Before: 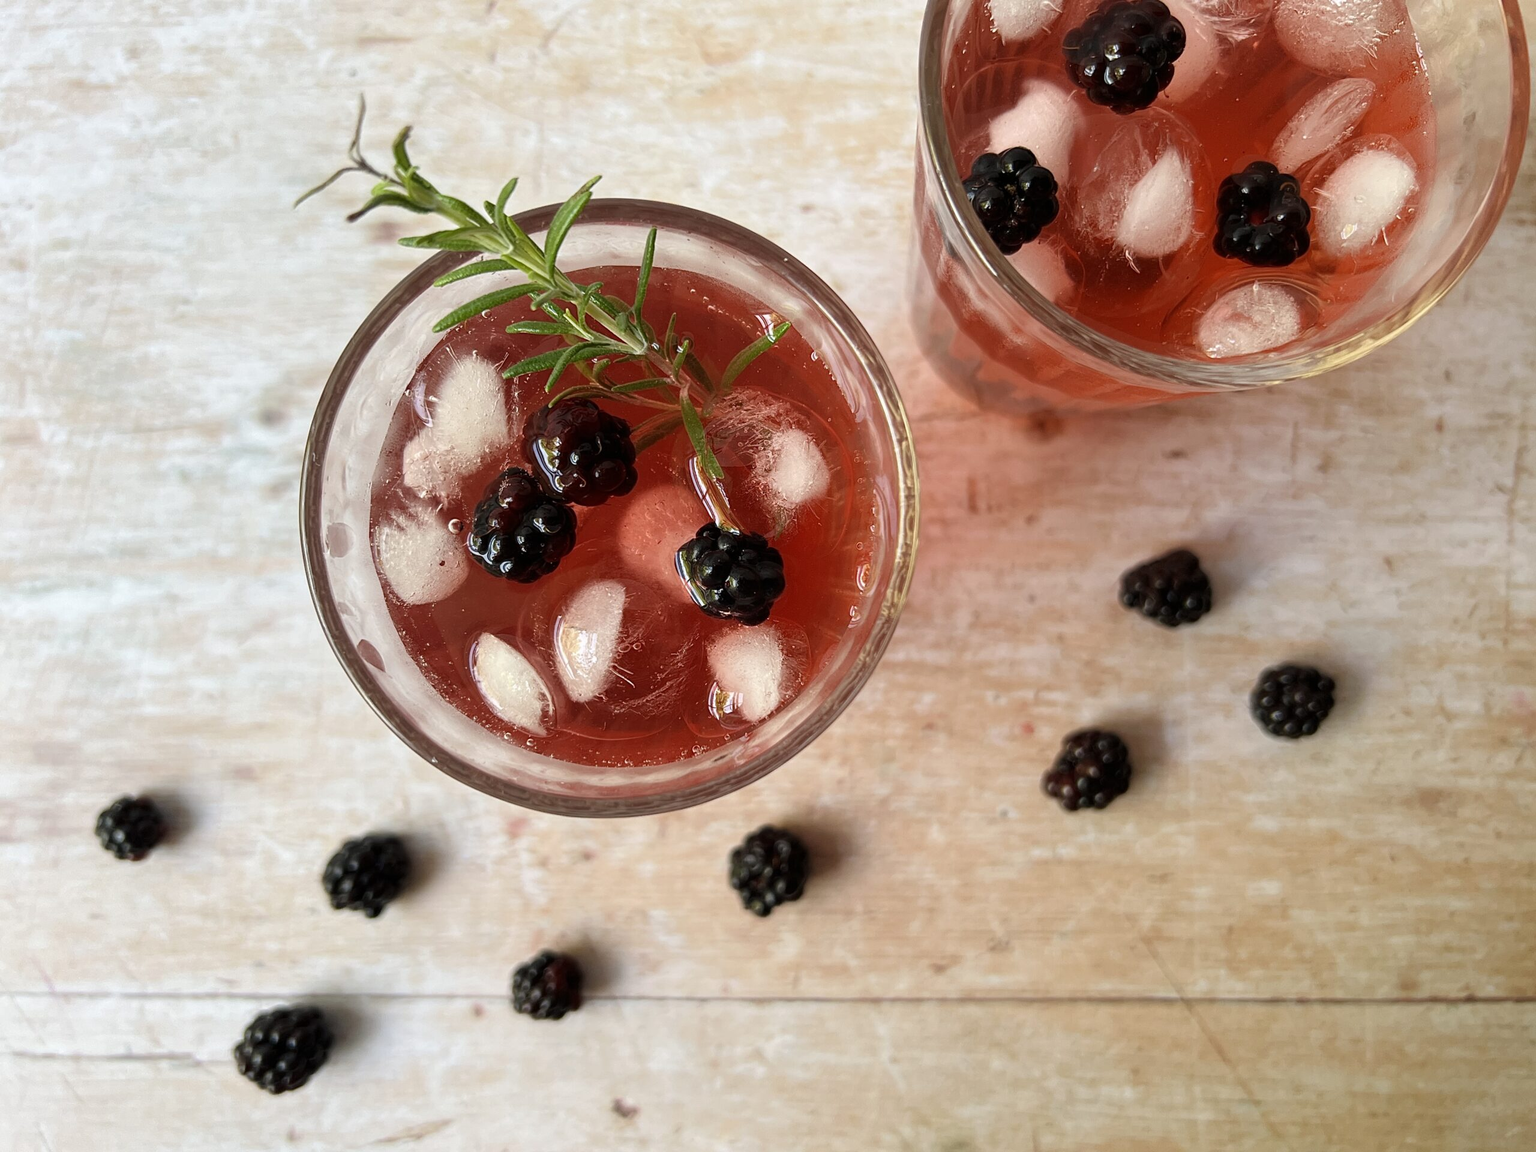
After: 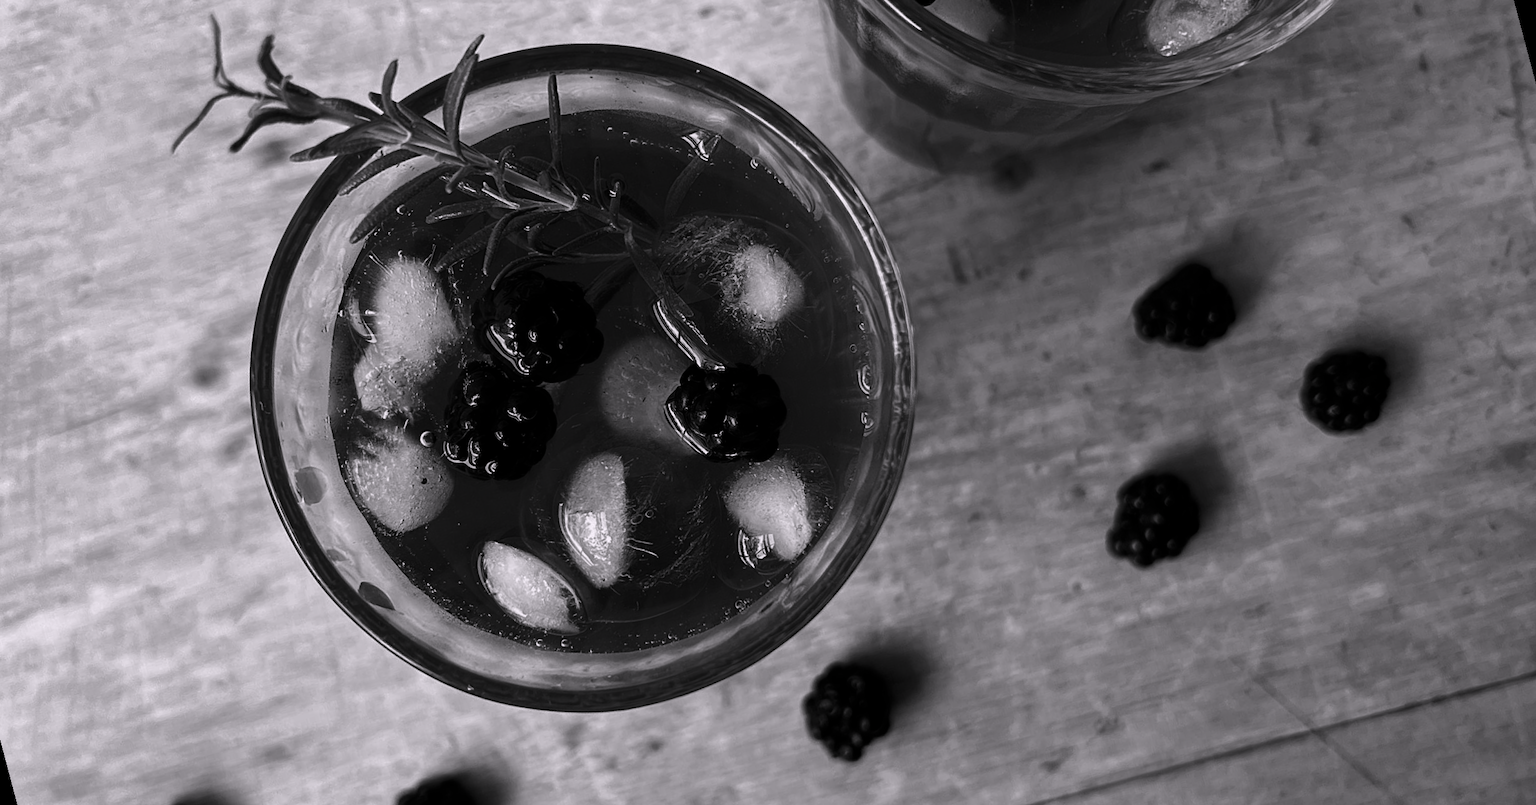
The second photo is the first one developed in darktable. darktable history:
contrast brightness saturation: contrast -0.03, brightness -0.59, saturation -1
rotate and perspective: rotation -14.8°, crop left 0.1, crop right 0.903, crop top 0.25, crop bottom 0.748
color correction: highlights a* 1.59, highlights b* -1.7, saturation 2.48
